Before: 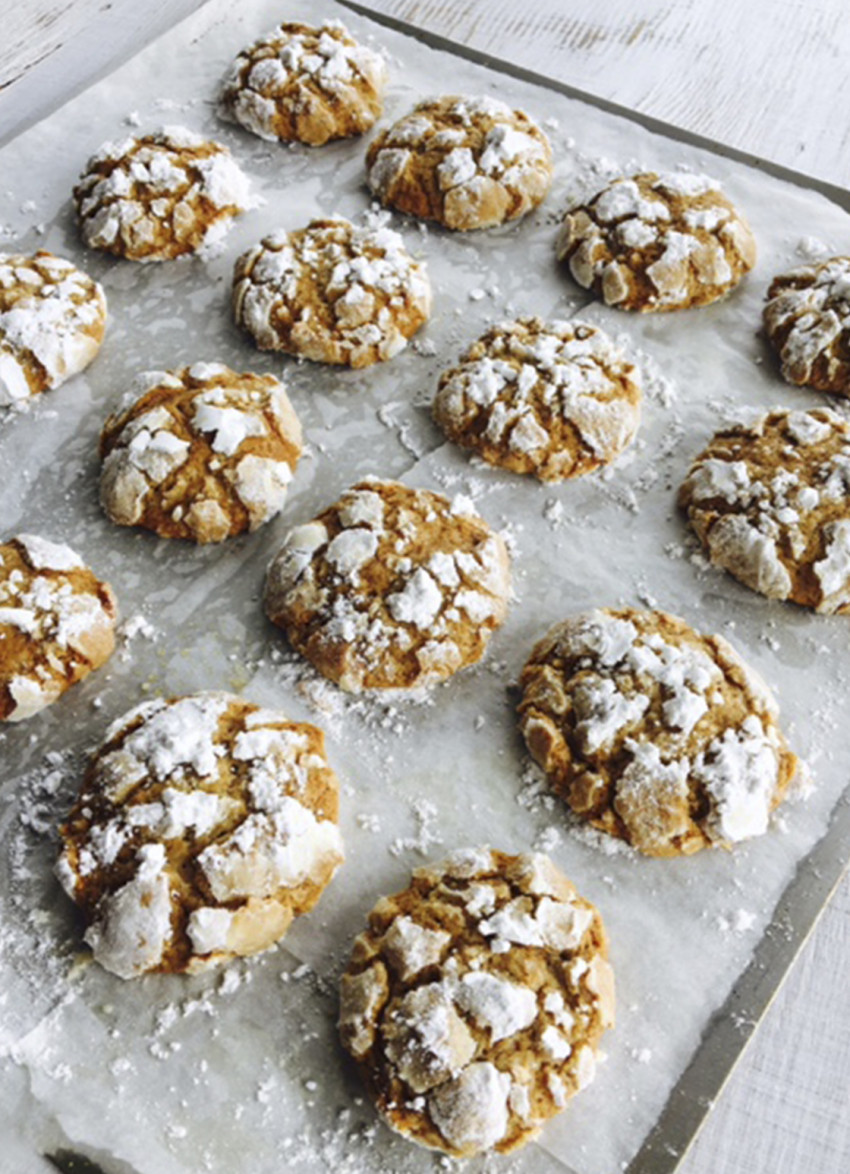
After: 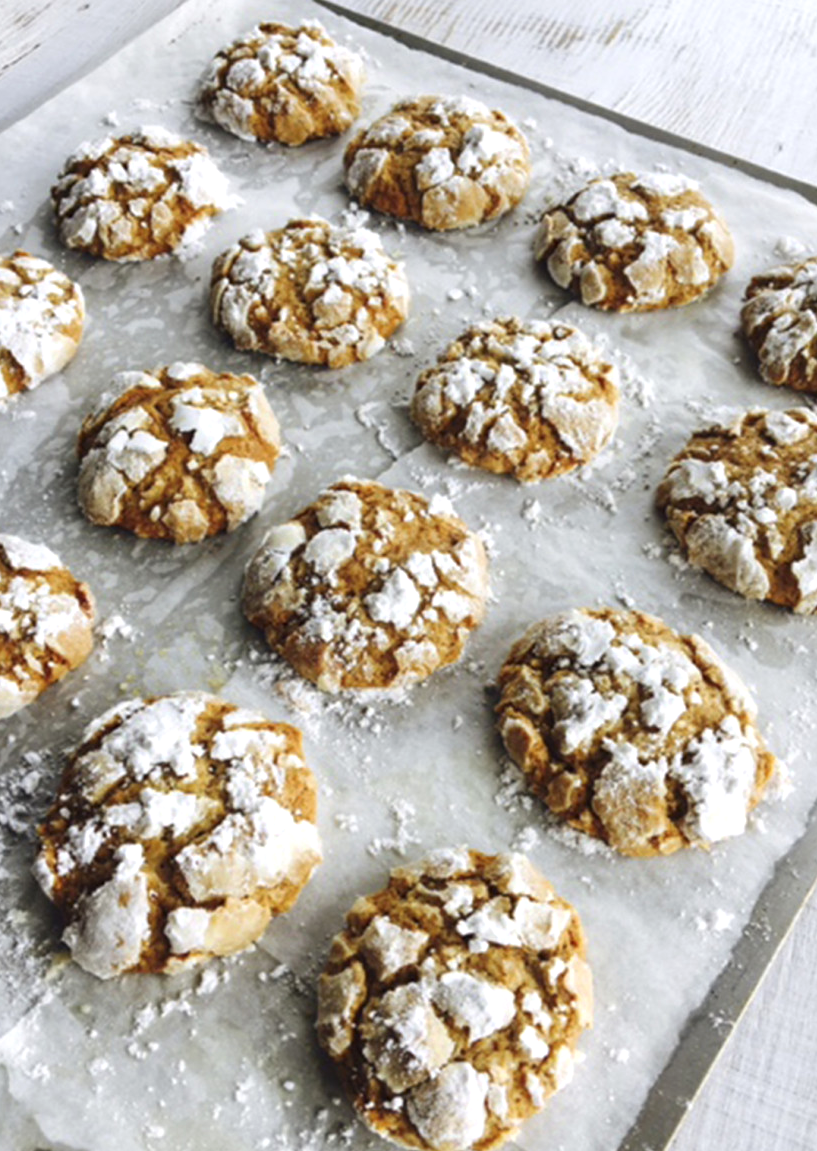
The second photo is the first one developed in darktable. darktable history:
crop and rotate: left 2.667%, right 1.128%, bottom 1.913%
levels: black 0.092%, levels [0, 0.476, 0.951]
exposure: compensate highlight preservation false
